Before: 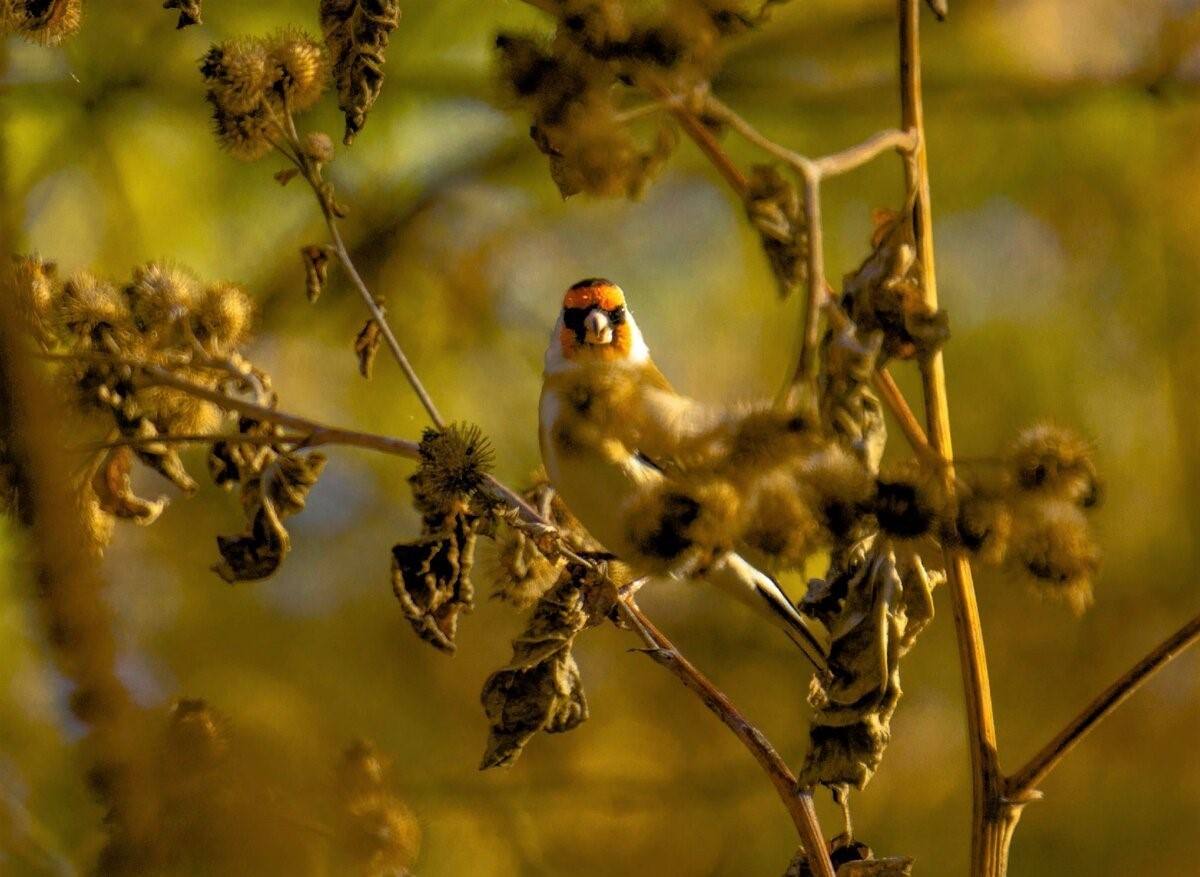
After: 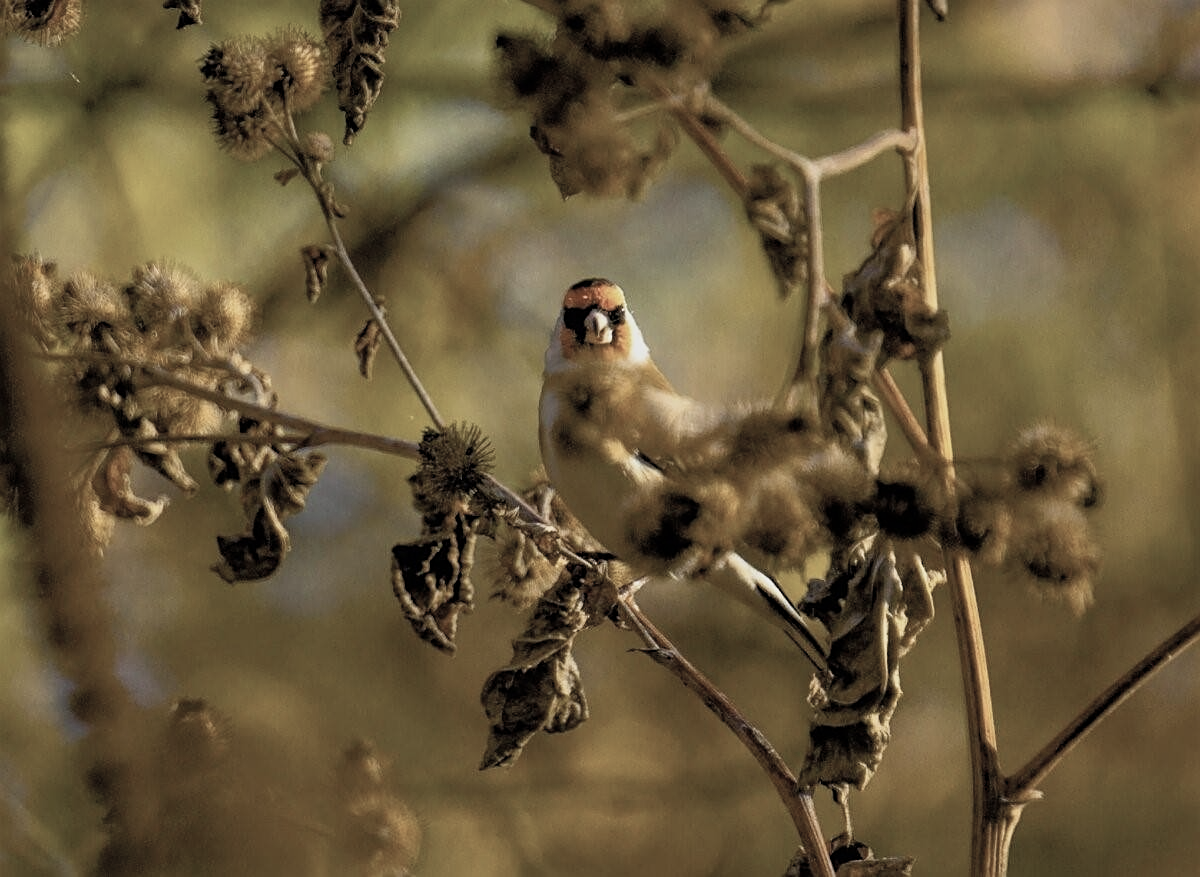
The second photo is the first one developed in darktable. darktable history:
sharpen: on, module defaults
color correction: saturation 0.5
filmic rgb: black relative exposure -14.19 EV, white relative exposure 3.39 EV, hardness 7.89, preserve chrominance max RGB
